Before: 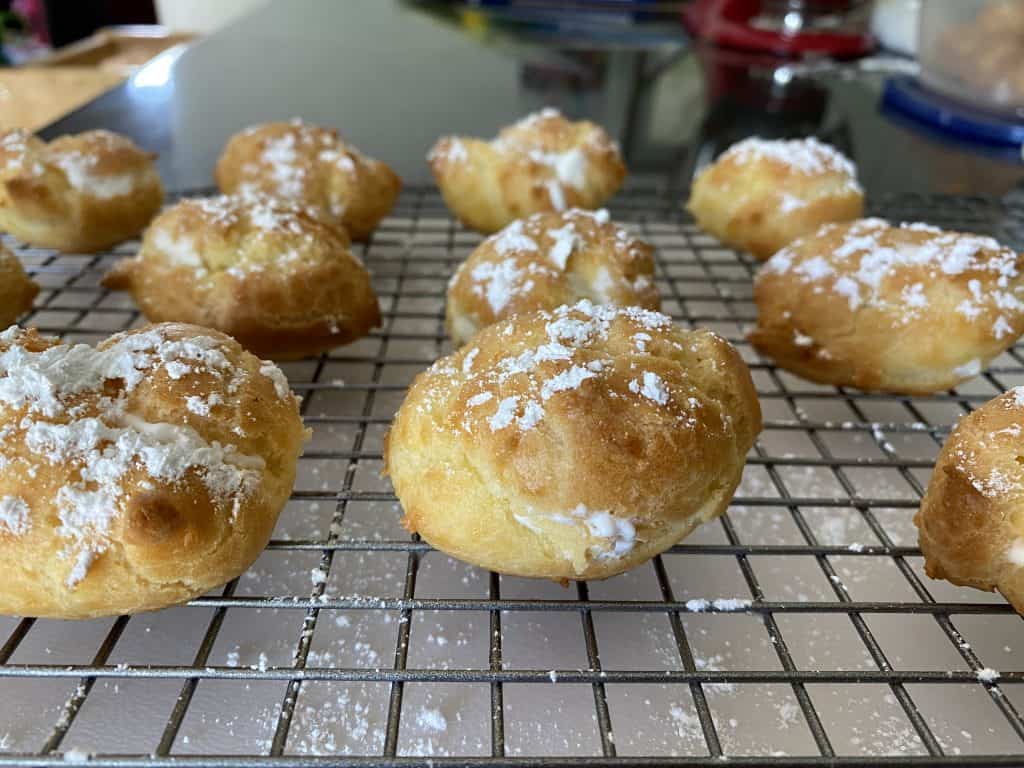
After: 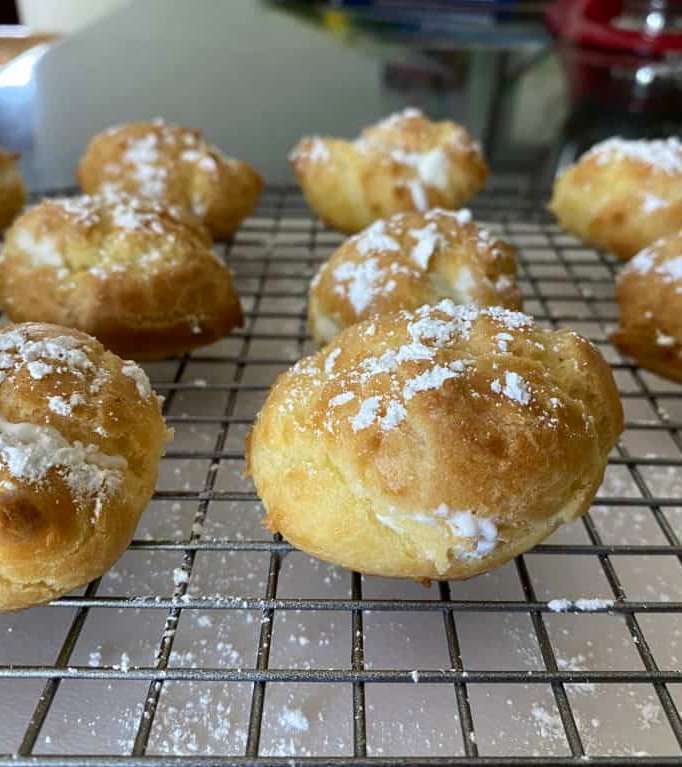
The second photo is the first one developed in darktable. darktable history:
crop and rotate: left 13.537%, right 19.796%
contrast brightness saturation: contrast 0.04, saturation 0.07
